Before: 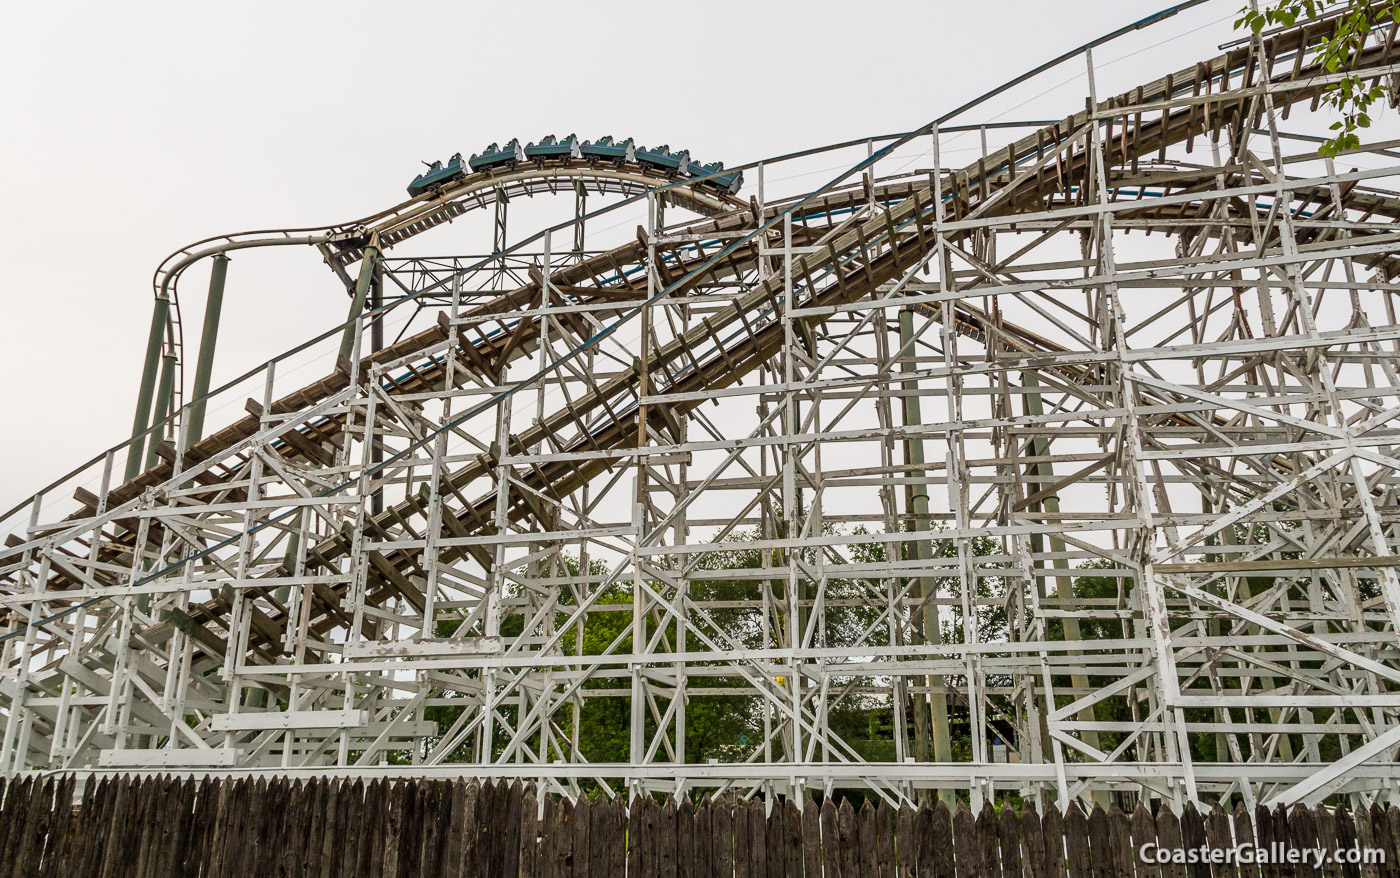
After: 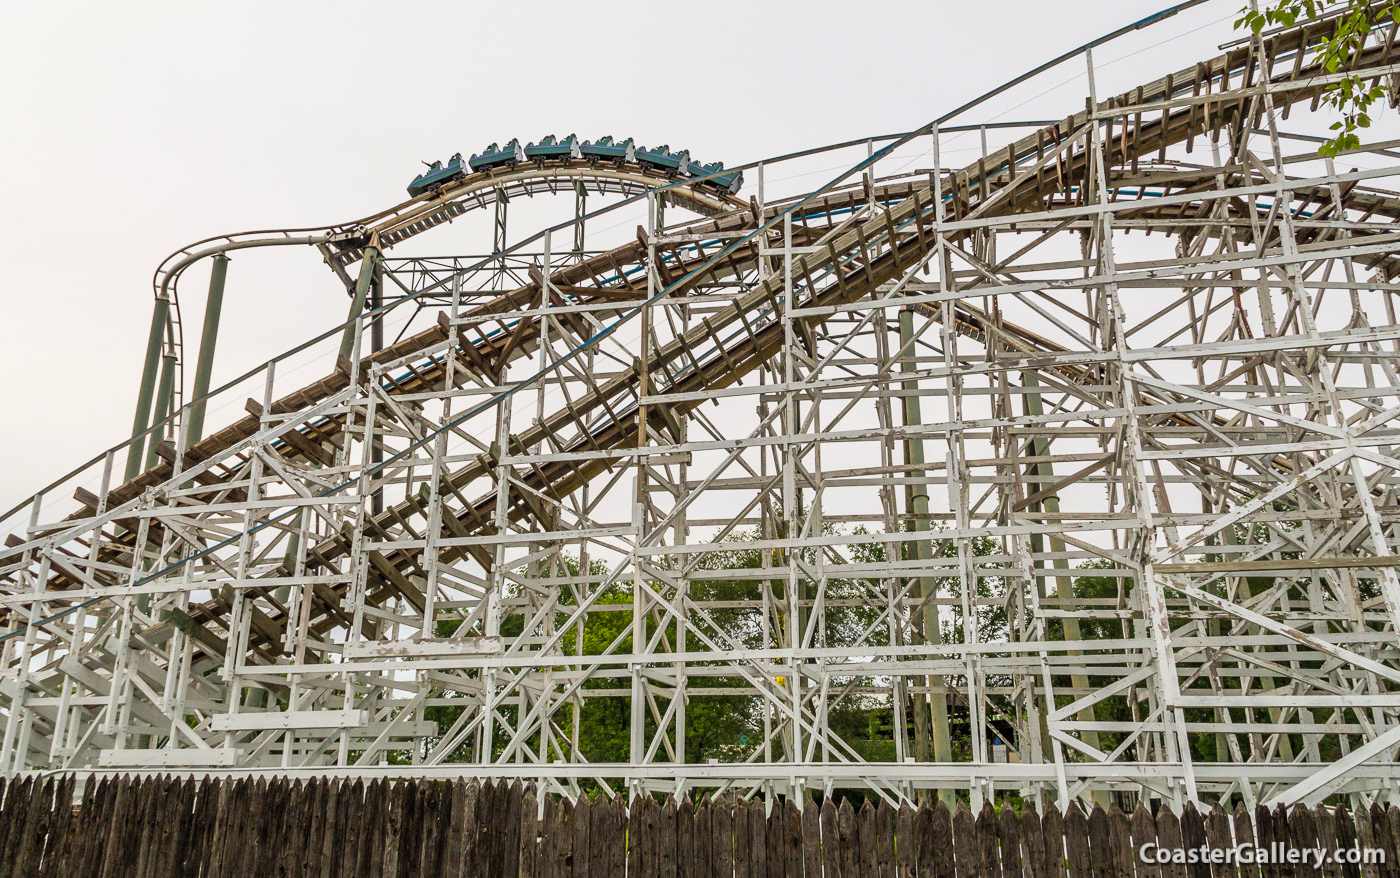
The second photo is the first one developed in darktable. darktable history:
contrast brightness saturation: contrast 0.028, brightness 0.066, saturation 0.13
